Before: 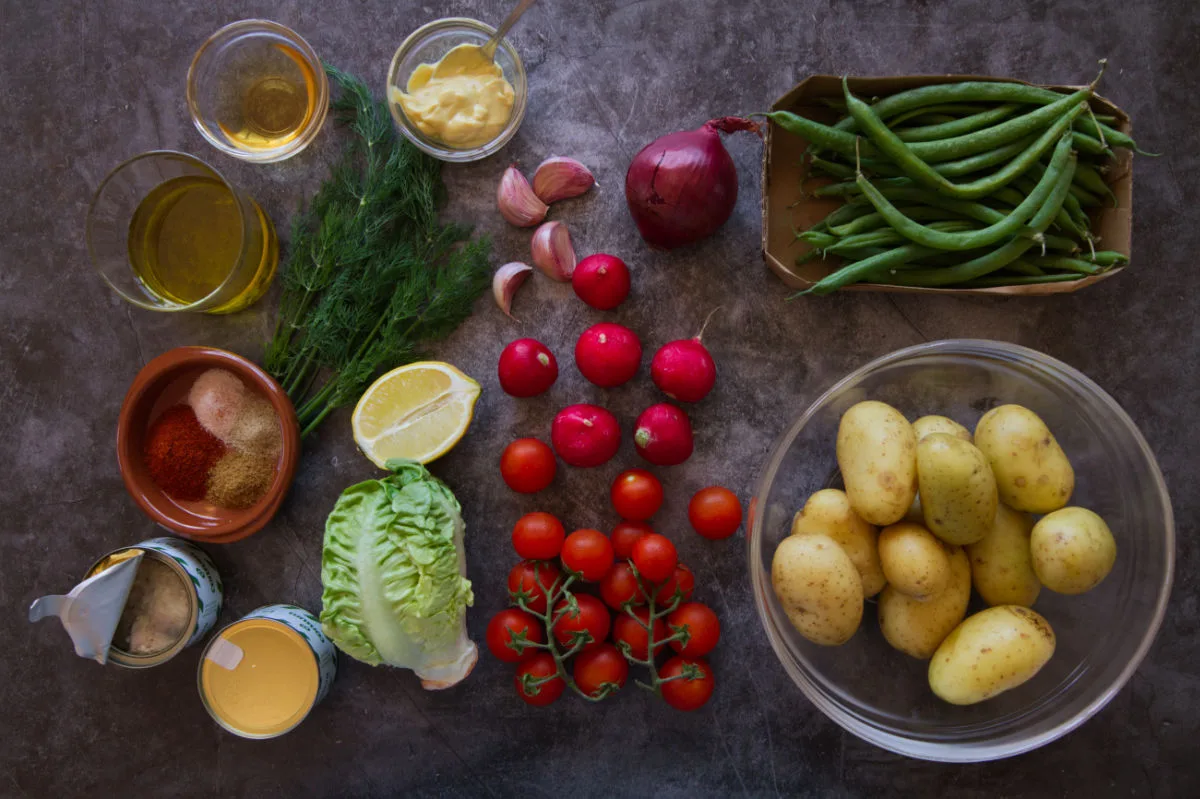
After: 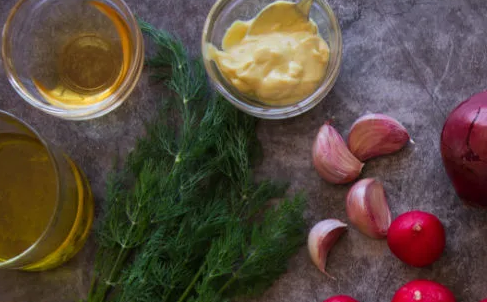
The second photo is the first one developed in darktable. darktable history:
exposure: compensate highlight preservation false
crop: left 15.452%, top 5.459%, right 43.956%, bottom 56.62%
